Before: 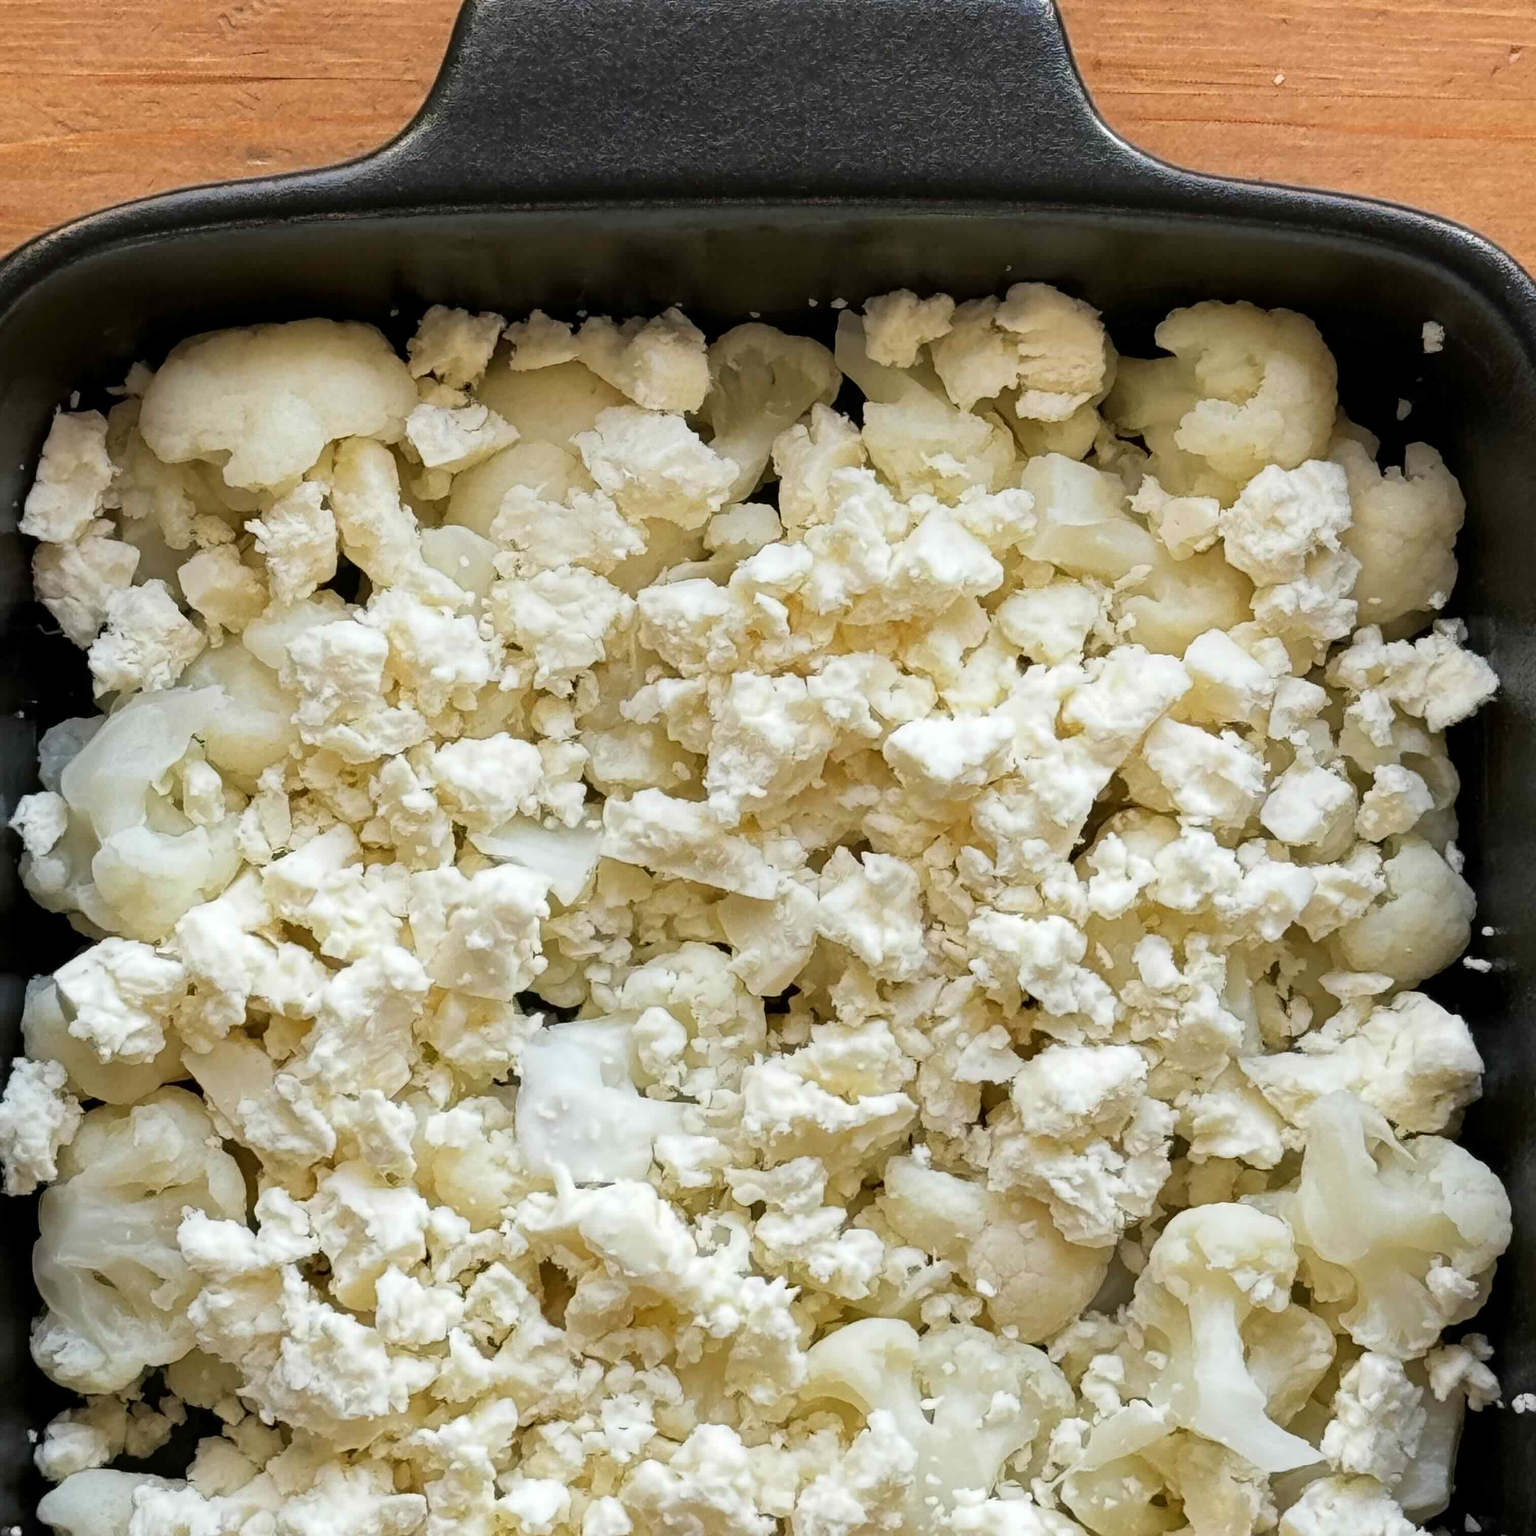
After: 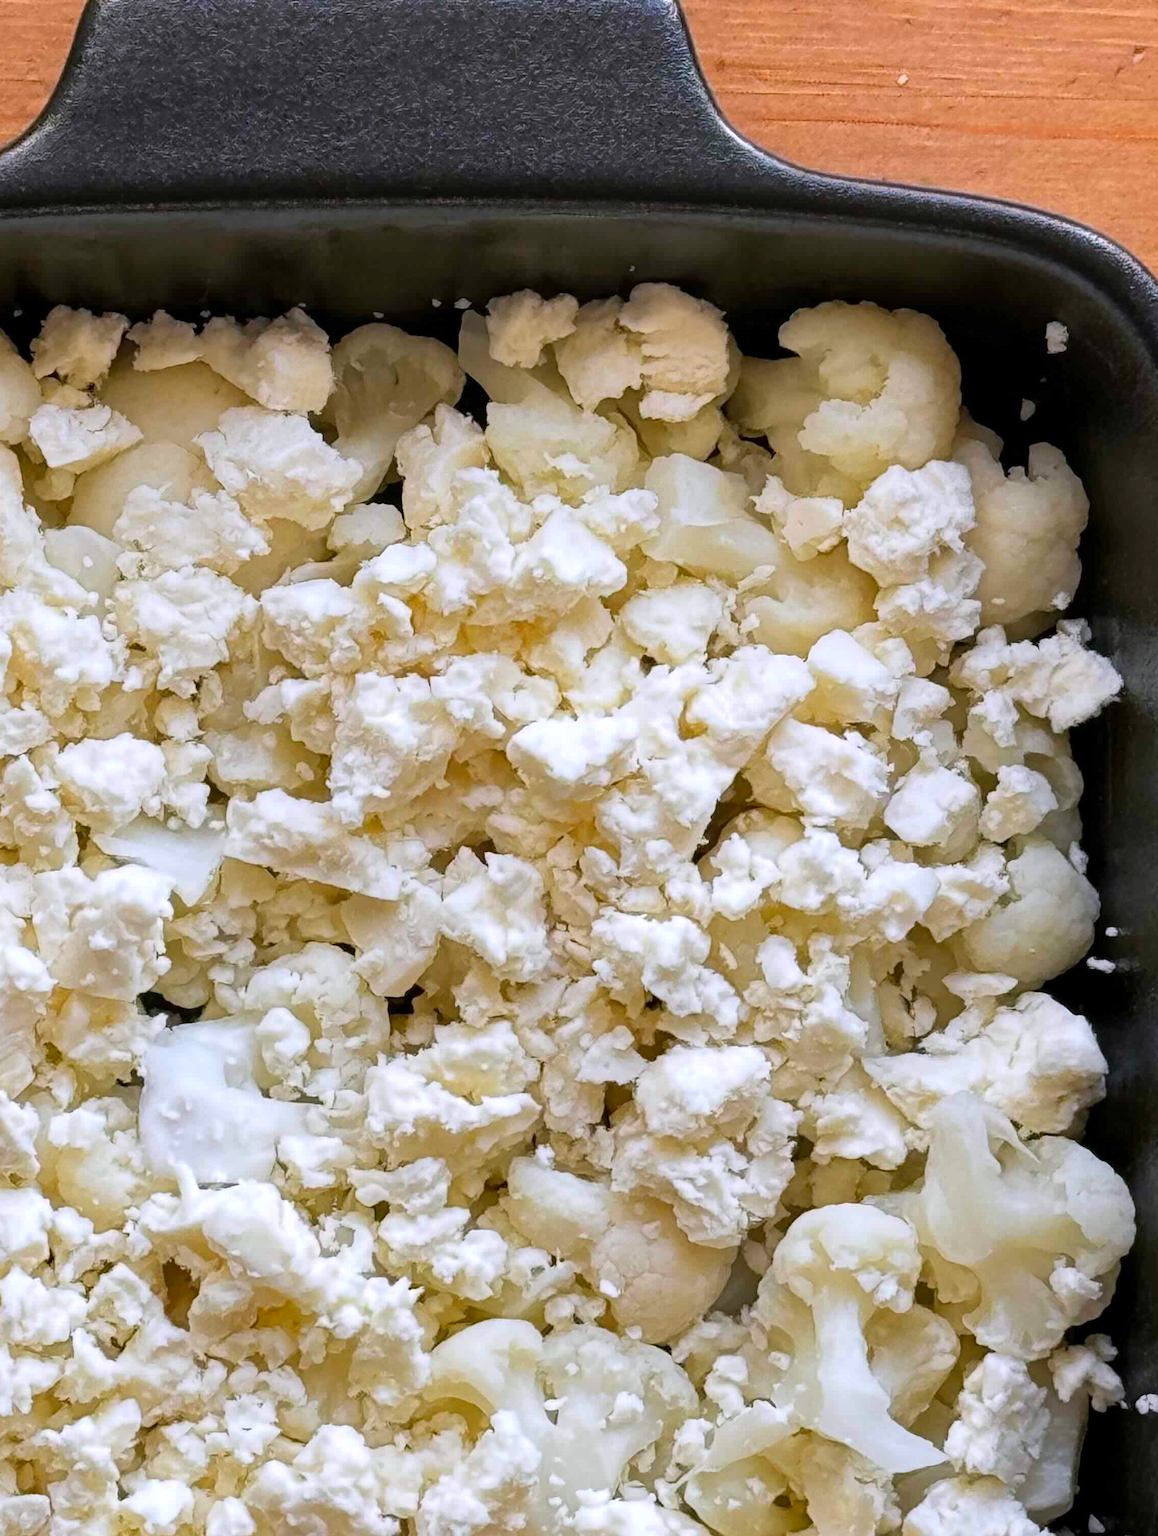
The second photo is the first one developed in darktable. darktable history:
crop and rotate: left 24.6%
shadows and highlights: shadows 25, highlights -25
white balance: red 1.004, blue 1.096
